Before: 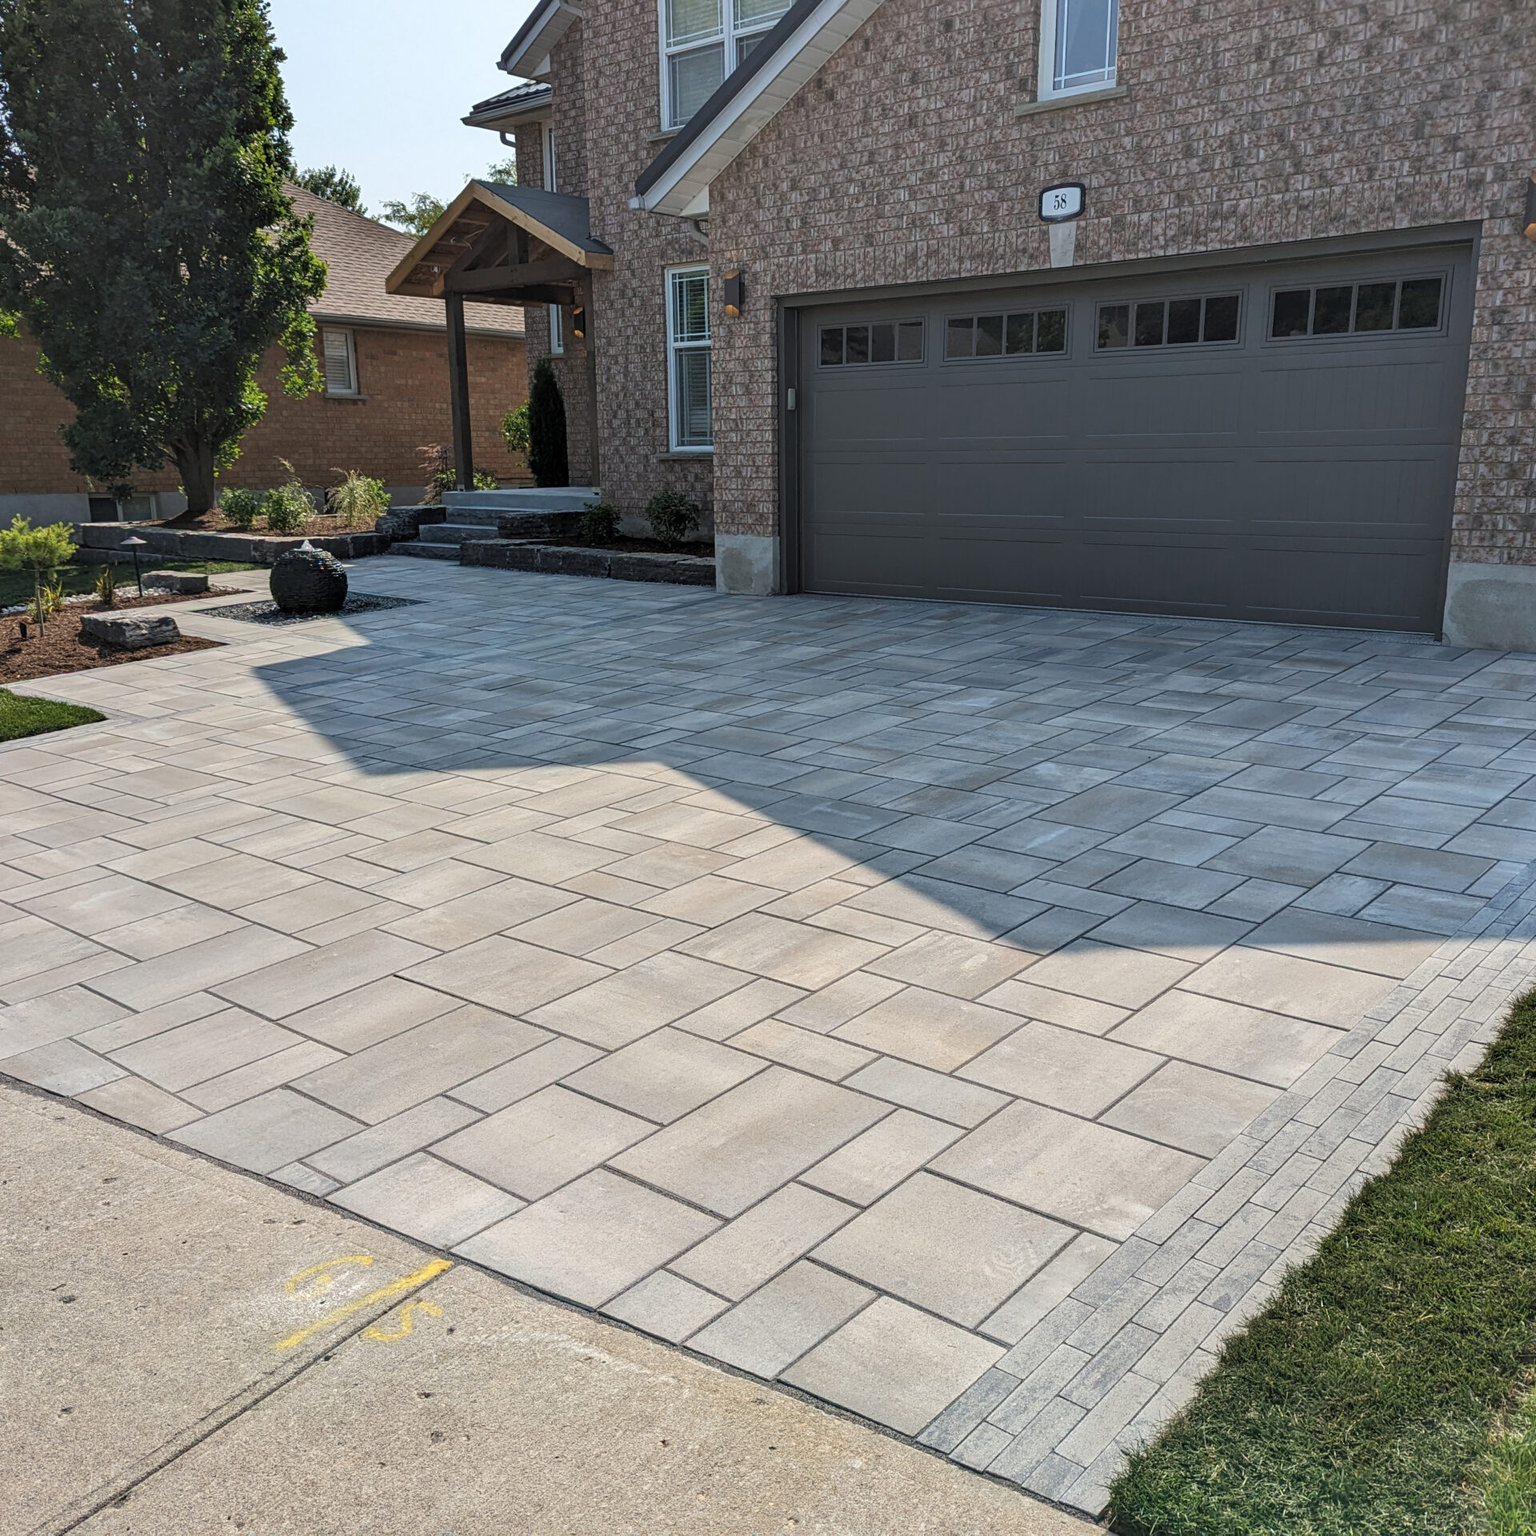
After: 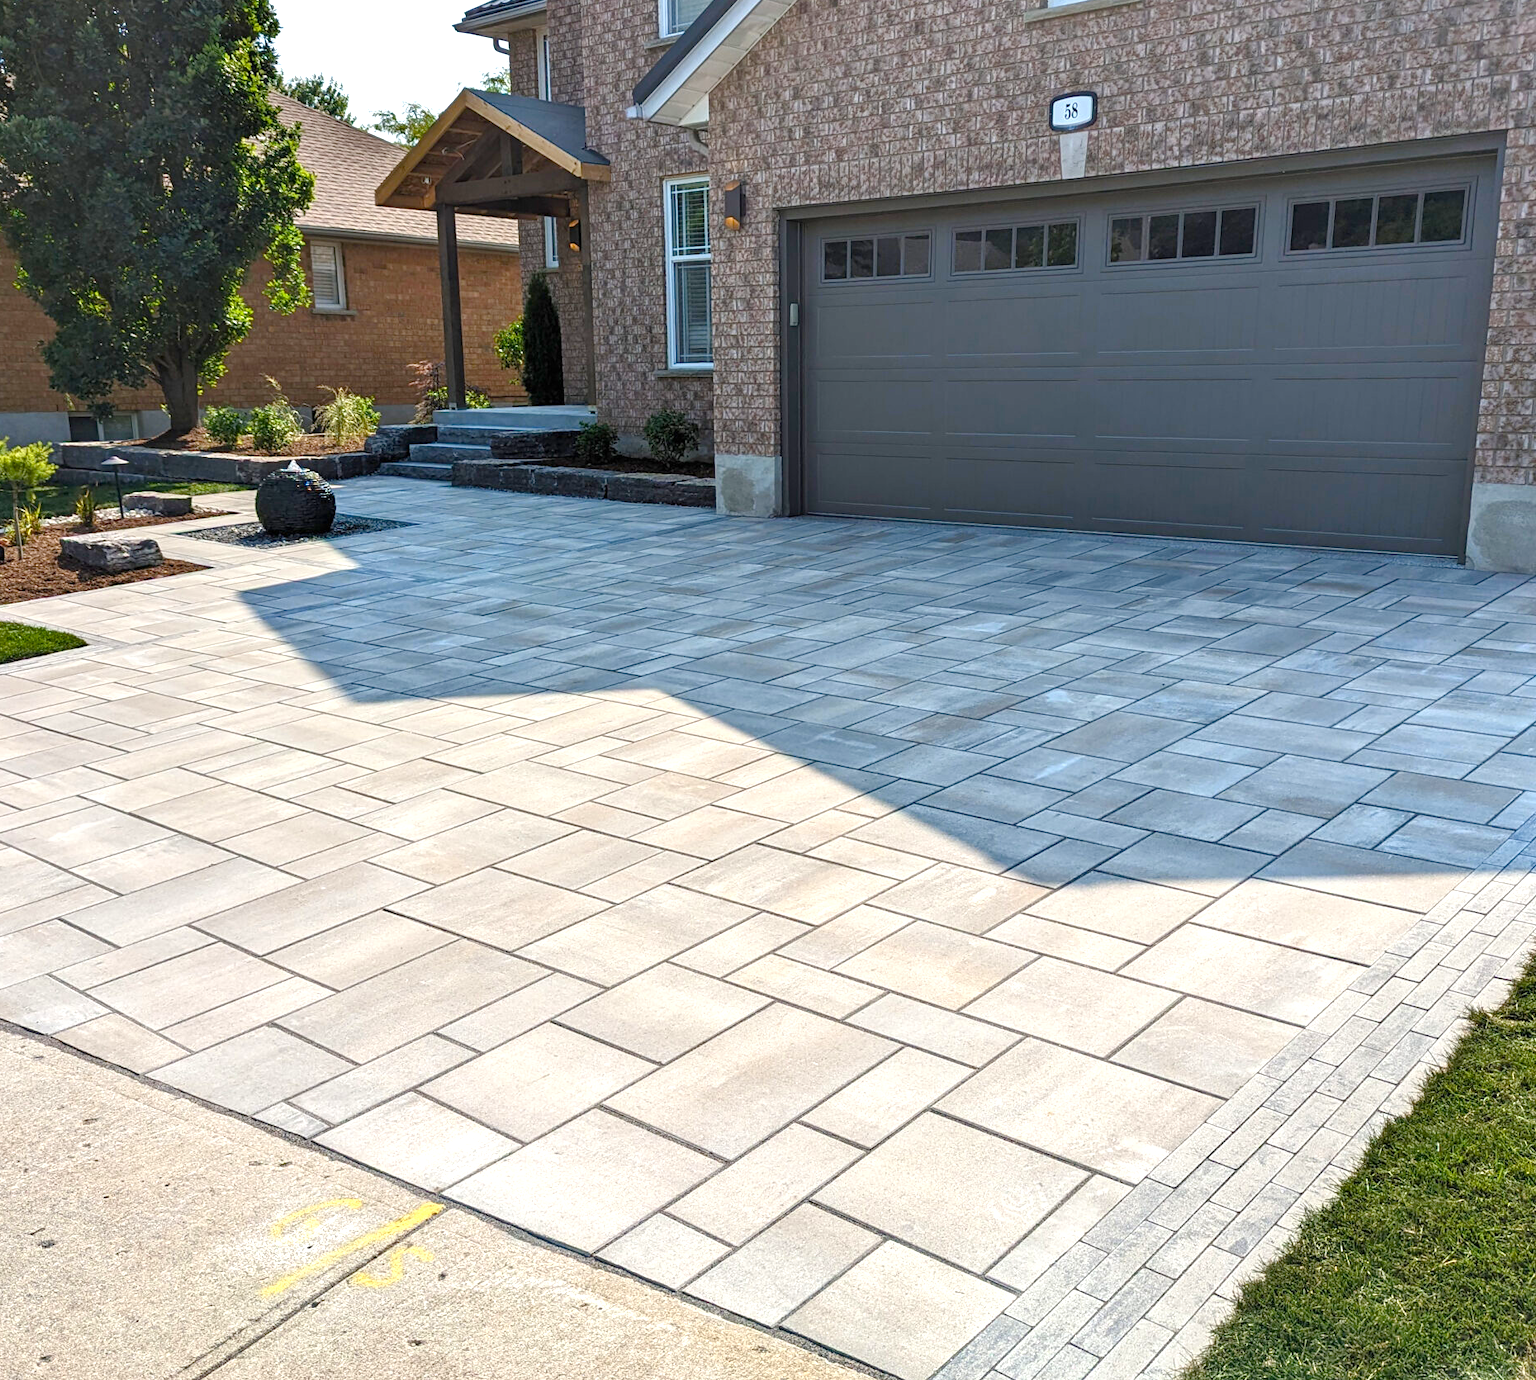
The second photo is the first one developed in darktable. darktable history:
color balance rgb: linear chroma grading › global chroma 8.797%, perceptual saturation grading › global saturation 20%, perceptual saturation grading › highlights -25.327%, perceptual saturation grading › shadows 49.421%
color zones: curves: ch0 [(0.068, 0.464) (0.25, 0.5) (0.48, 0.508) (0.75, 0.536) (0.886, 0.476) (0.967, 0.456)]; ch1 [(0.066, 0.456) (0.25, 0.5) (0.616, 0.508) (0.746, 0.56) (0.934, 0.444)]
exposure: black level correction 0, exposure 0.703 EV, compensate highlight preservation false
crop: left 1.478%, top 6.194%, right 1.626%, bottom 6.674%
